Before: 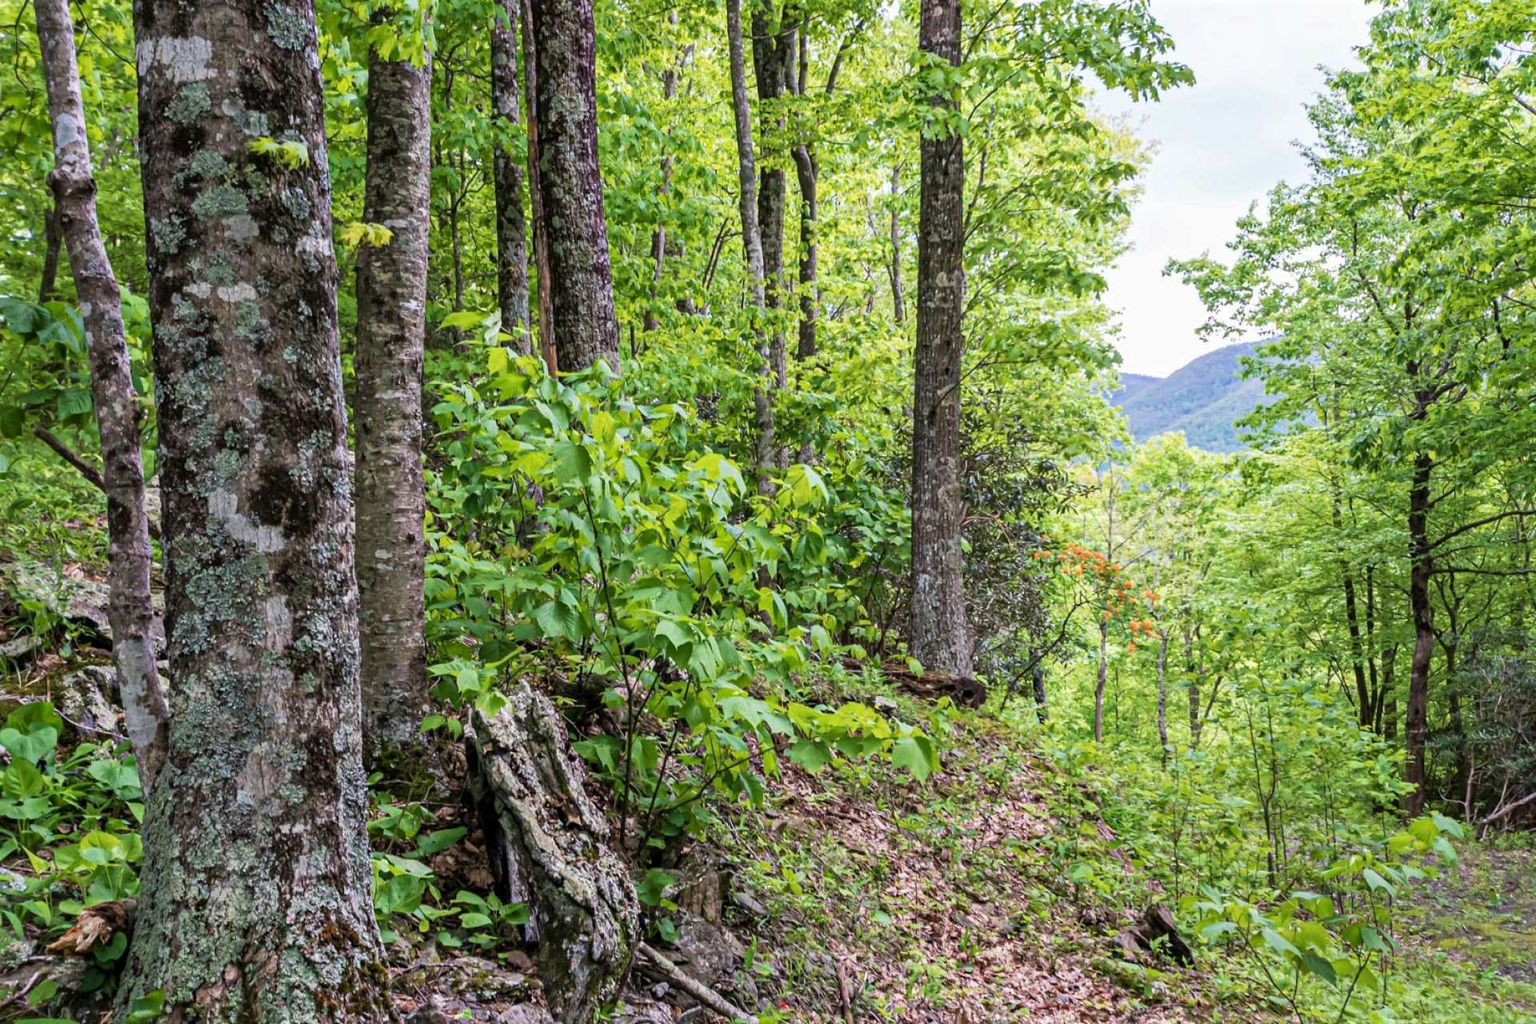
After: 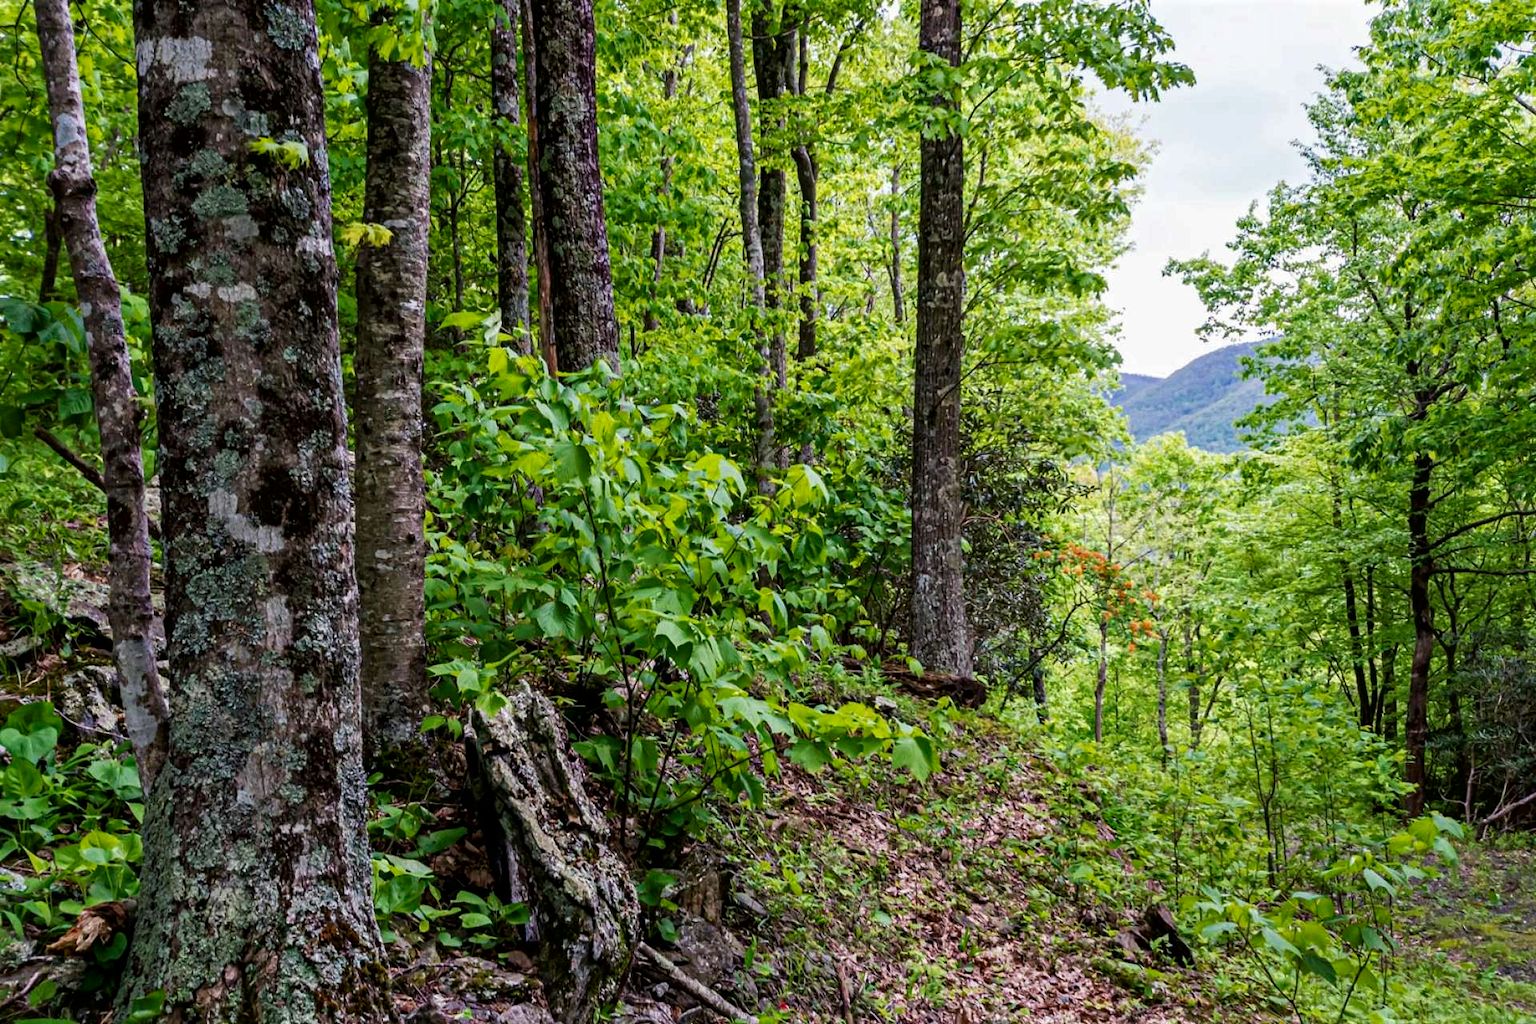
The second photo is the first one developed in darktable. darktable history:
rgb curve: curves: ch0 [(0, 0) (0.136, 0.078) (0.262, 0.245) (0.414, 0.42) (1, 1)], compensate middle gray true, preserve colors basic power
contrast brightness saturation: brightness -0.2, saturation 0.08
